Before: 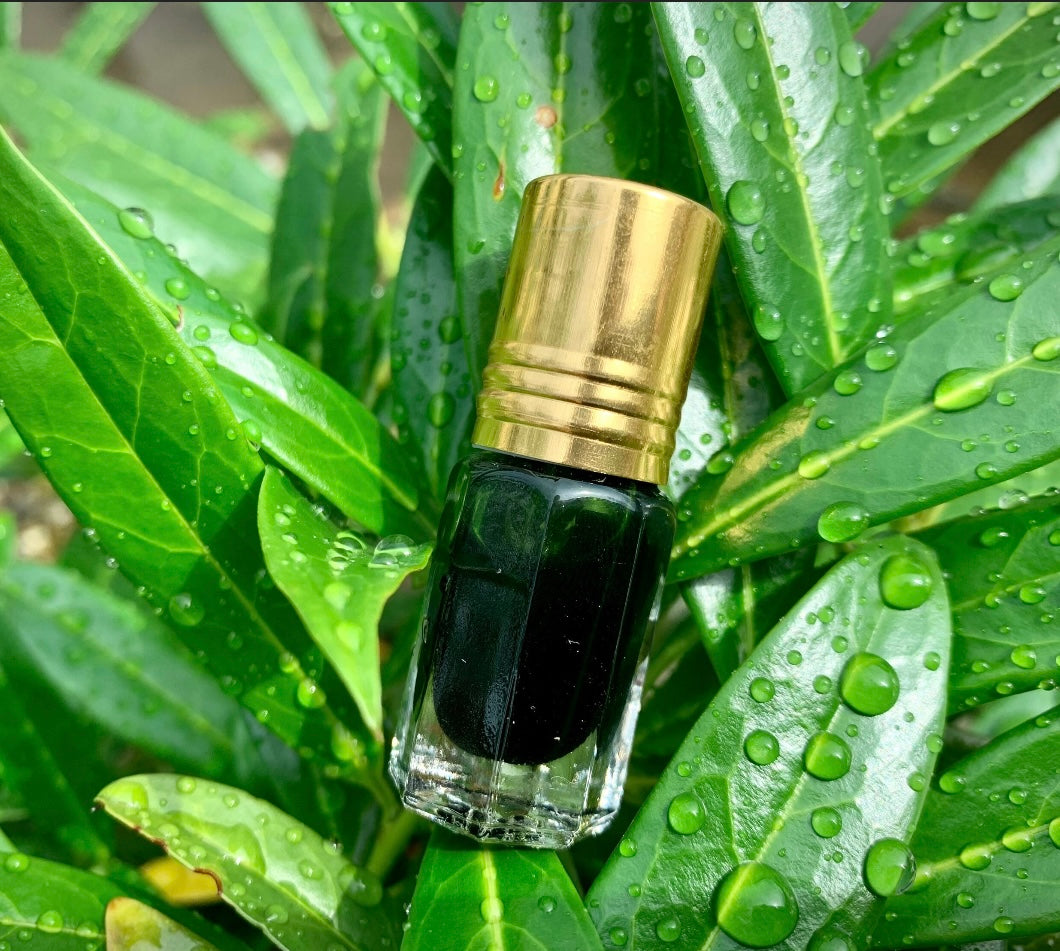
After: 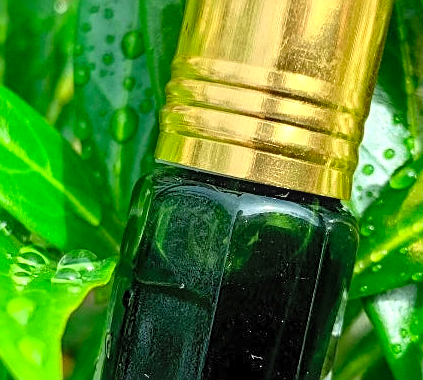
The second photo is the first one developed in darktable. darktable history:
crop: left 30%, top 30%, right 30%, bottom 30%
contrast brightness saturation: contrast 0.07, brightness 0.18, saturation 0.4
sharpen: on, module defaults
local contrast: on, module defaults
